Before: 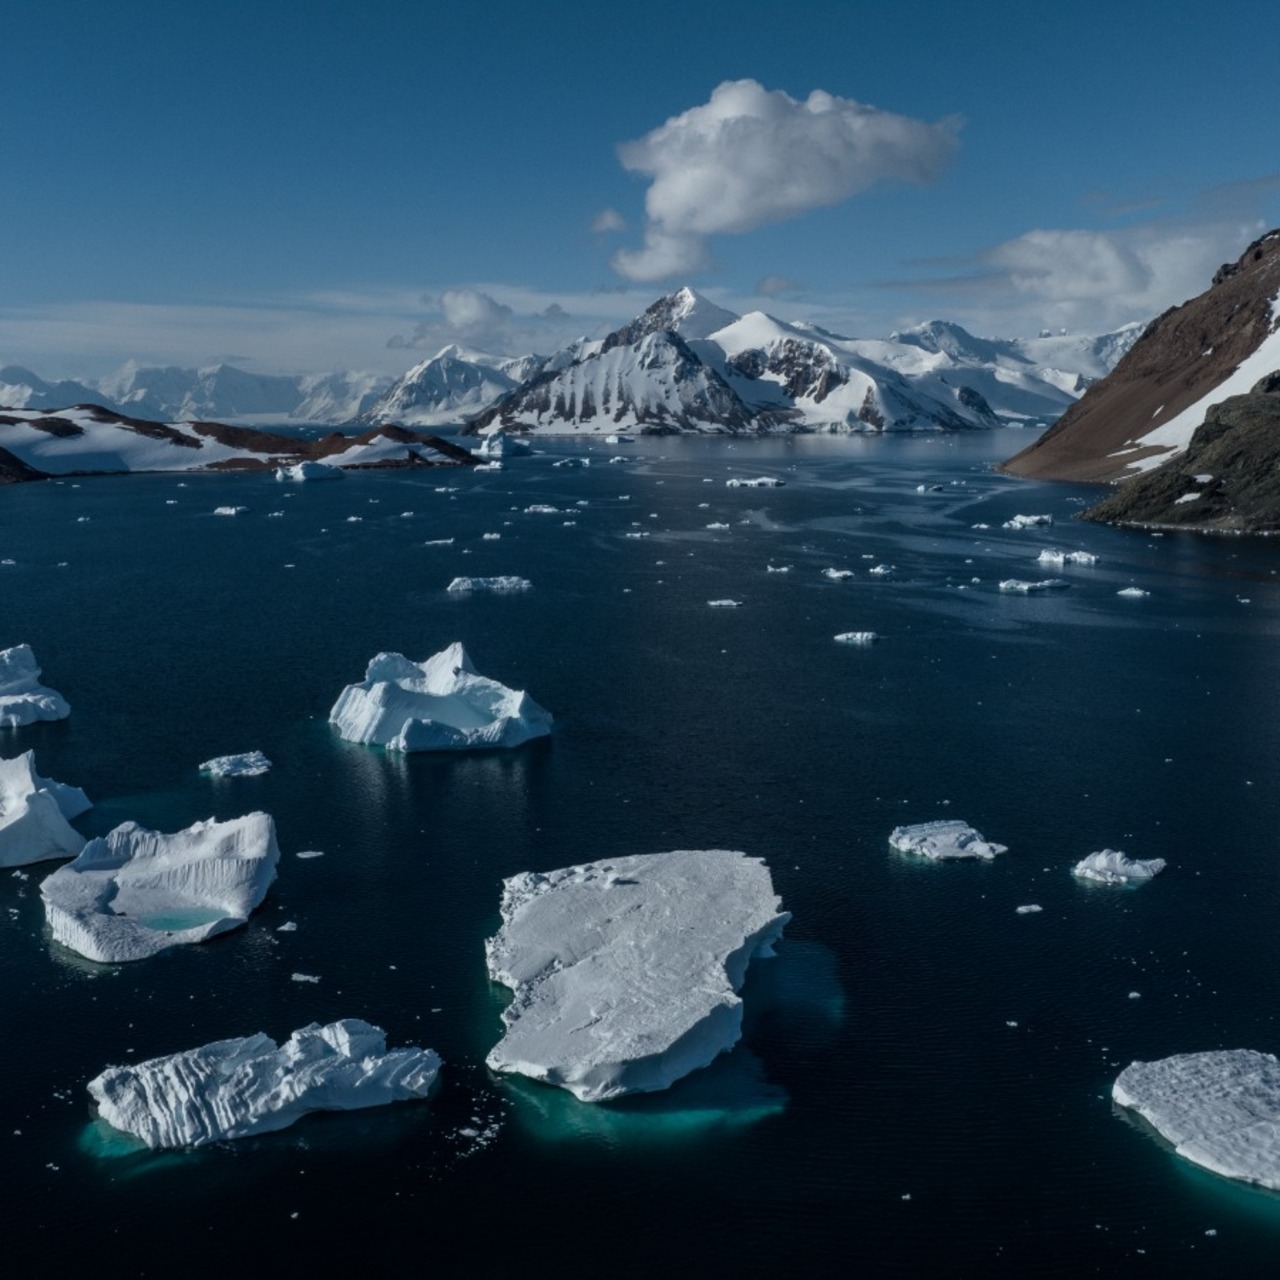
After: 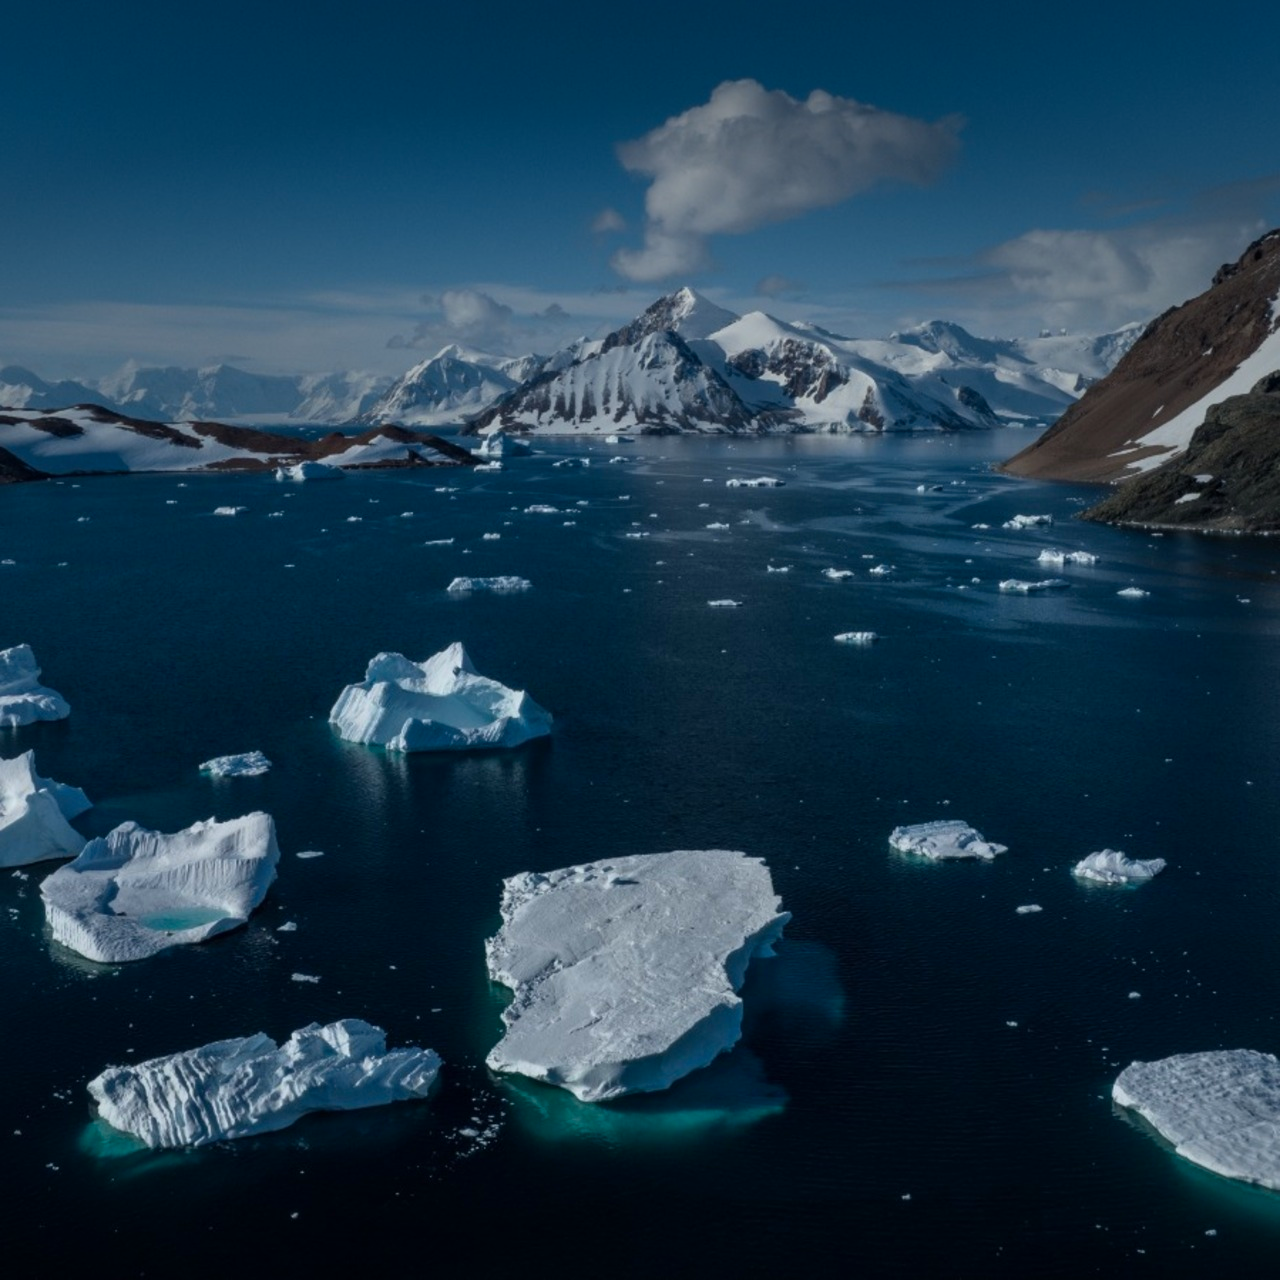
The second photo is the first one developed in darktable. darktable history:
vignetting: fall-off start 97.52%, fall-off radius 100%, brightness -0.574, saturation 0, center (-0.027, 0.404), width/height ratio 1.368, unbound false
color contrast: green-magenta contrast 1.2, blue-yellow contrast 1.2
